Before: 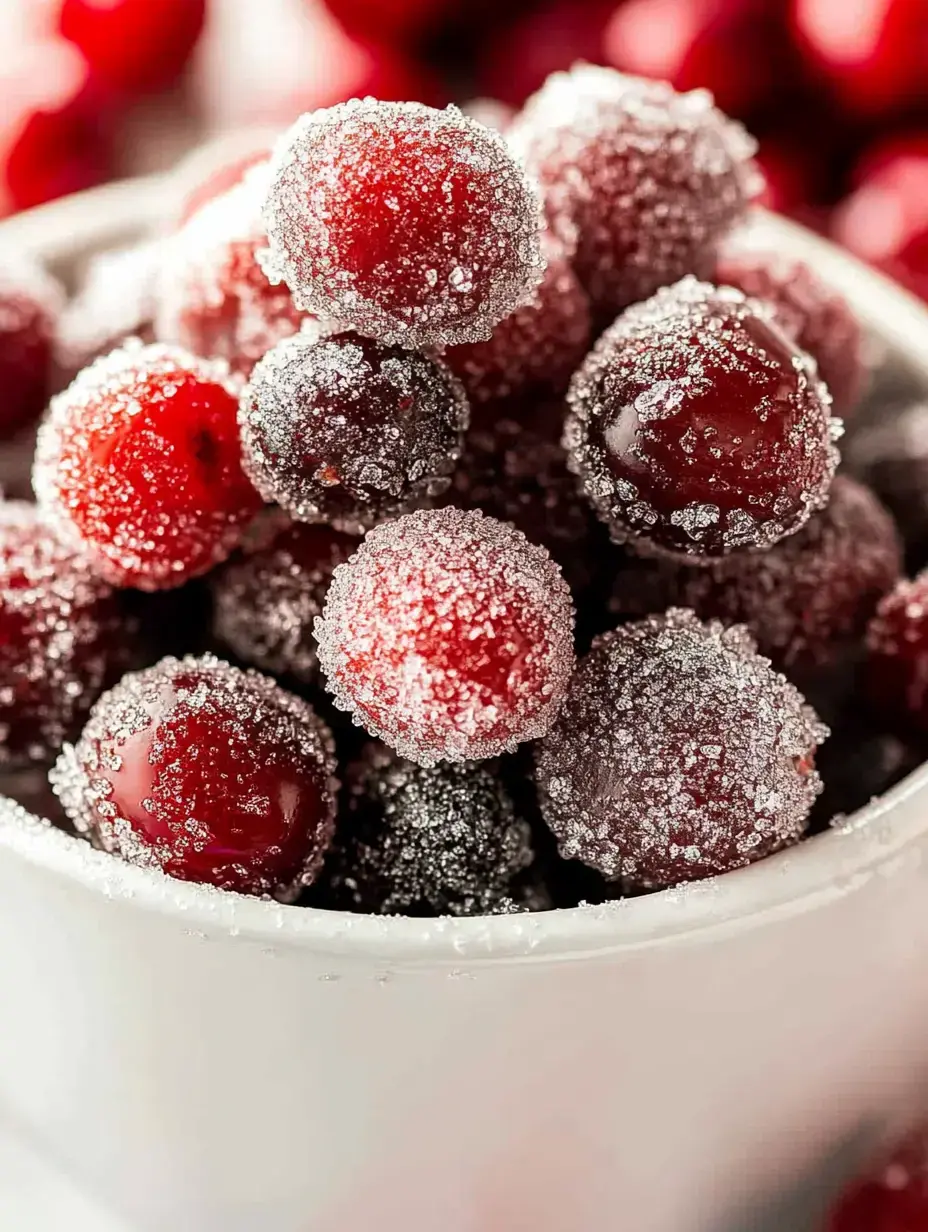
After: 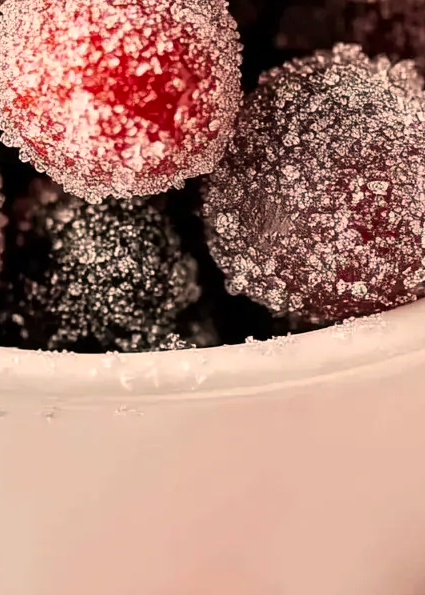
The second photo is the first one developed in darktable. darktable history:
color correction: highlights a* 11.96, highlights b* 11.58
crop: left 35.976%, top 45.819%, right 18.162%, bottom 5.807%
